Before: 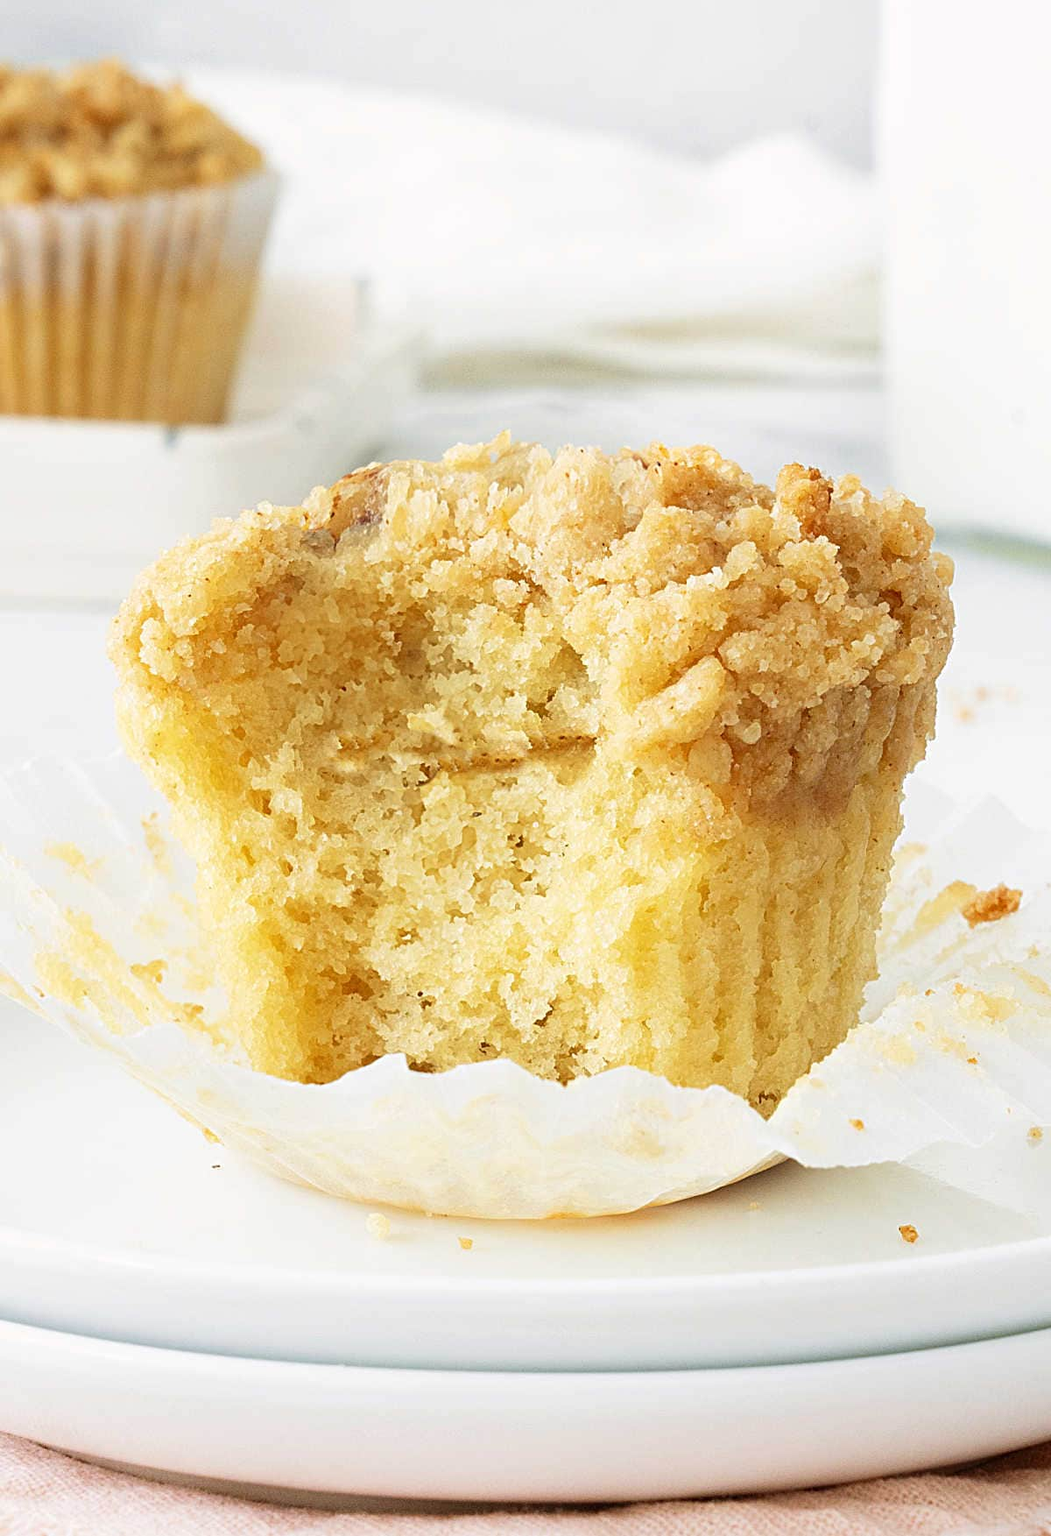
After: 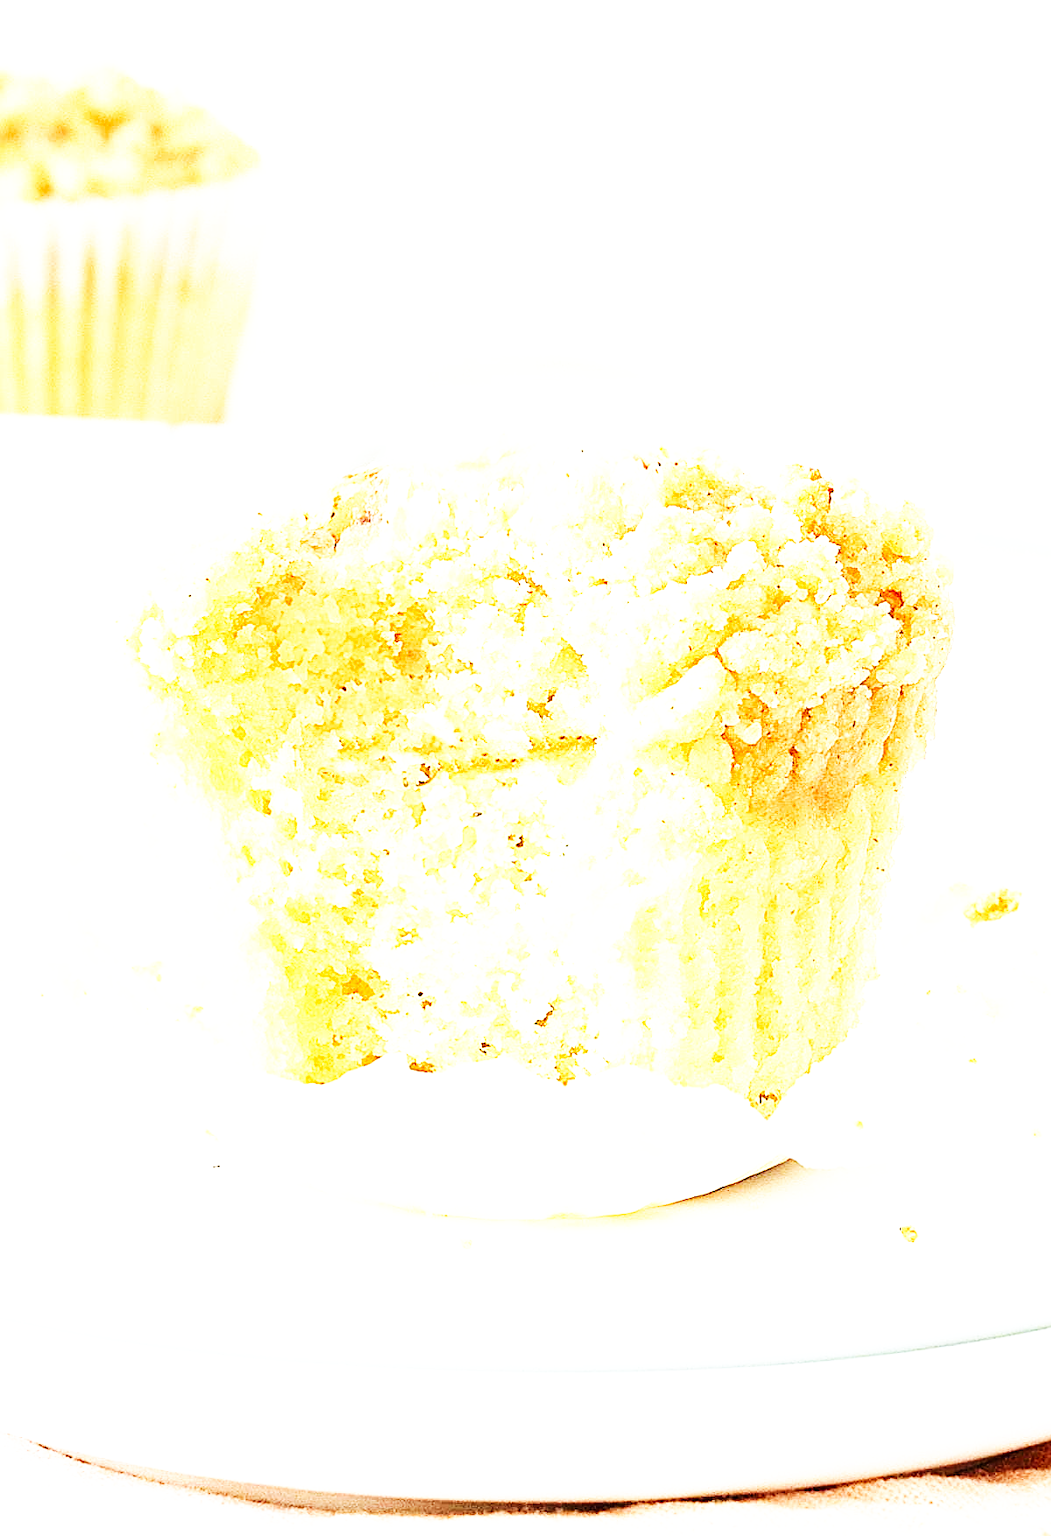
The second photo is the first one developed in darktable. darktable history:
color correction: highlights a* -0.179, highlights b* -0.126
exposure: black level correction 0, exposure 1.098 EV, compensate highlight preservation false
base curve: curves: ch0 [(0, 0) (0.007, 0.004) (0.027, 0.03) (0.046, 0.07) (0.207, 0.54) (0.442, 0.872) (0.673, 0.972) (1, 1)], preserve colors none
sharpen: on, module defaults
